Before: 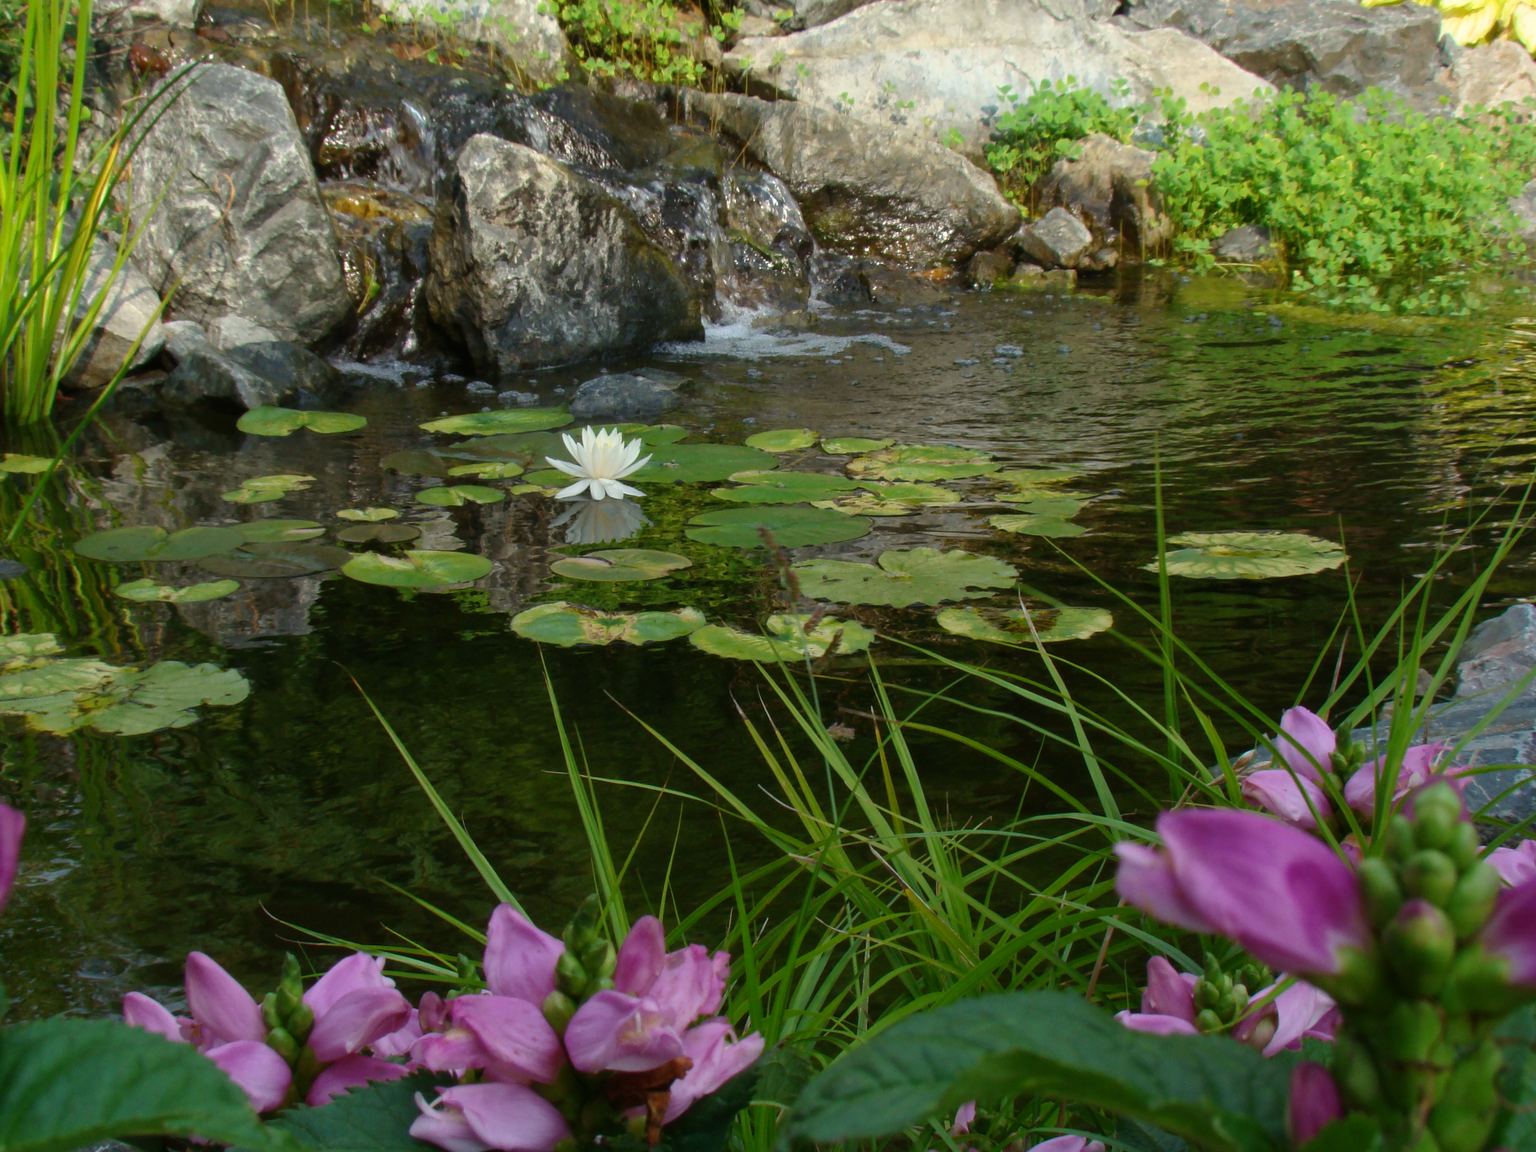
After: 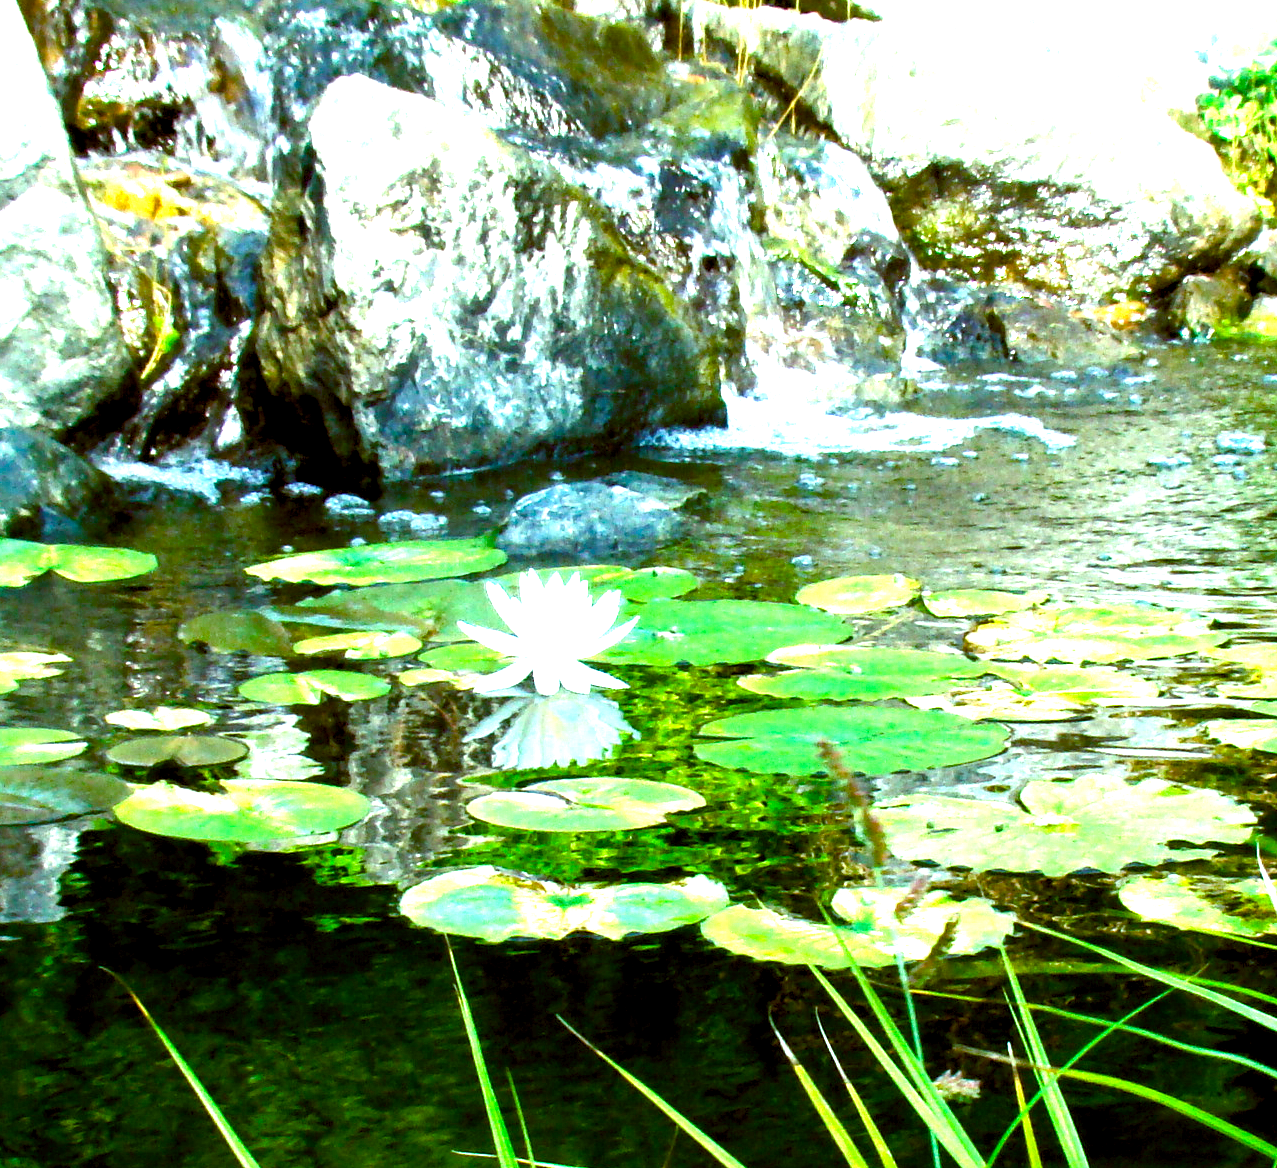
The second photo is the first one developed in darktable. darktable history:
color balance rgb: shadows lift › luminance -7.7%, shadows lift › chroma 2.13%, shadows lift › hue 200.79°, power › luminance -7.77%, power › chroma 2.27%, power › hue 220.69°, highlights gain › luminance 15.15%, highlights gain › chroma 4%, highlights gain › hue 209.35°, global offset › luminance -0.21%, global offset › chroma 0.27%, perceptual saturation grading › global saturation 24.42%, perceptual saturation grading › highlights -24.42%, perceptual saturation grading › mid-tones 24.42%, perceptual saturation grading › shadows 40%, perceptual brilliance grading › global brilliance -5%, perceptual brilliance grading › highlights 24.42%, perceptual brilliance grading › mid-tones 7%, perceptual brilliance grading › shadows -5%
crop: left 17.835%, top 7.675%, right 32.881%, bottom 32.213%
exposure: black level correction 0.005, exposure 2.084 EV, compensate highlight preservation false
